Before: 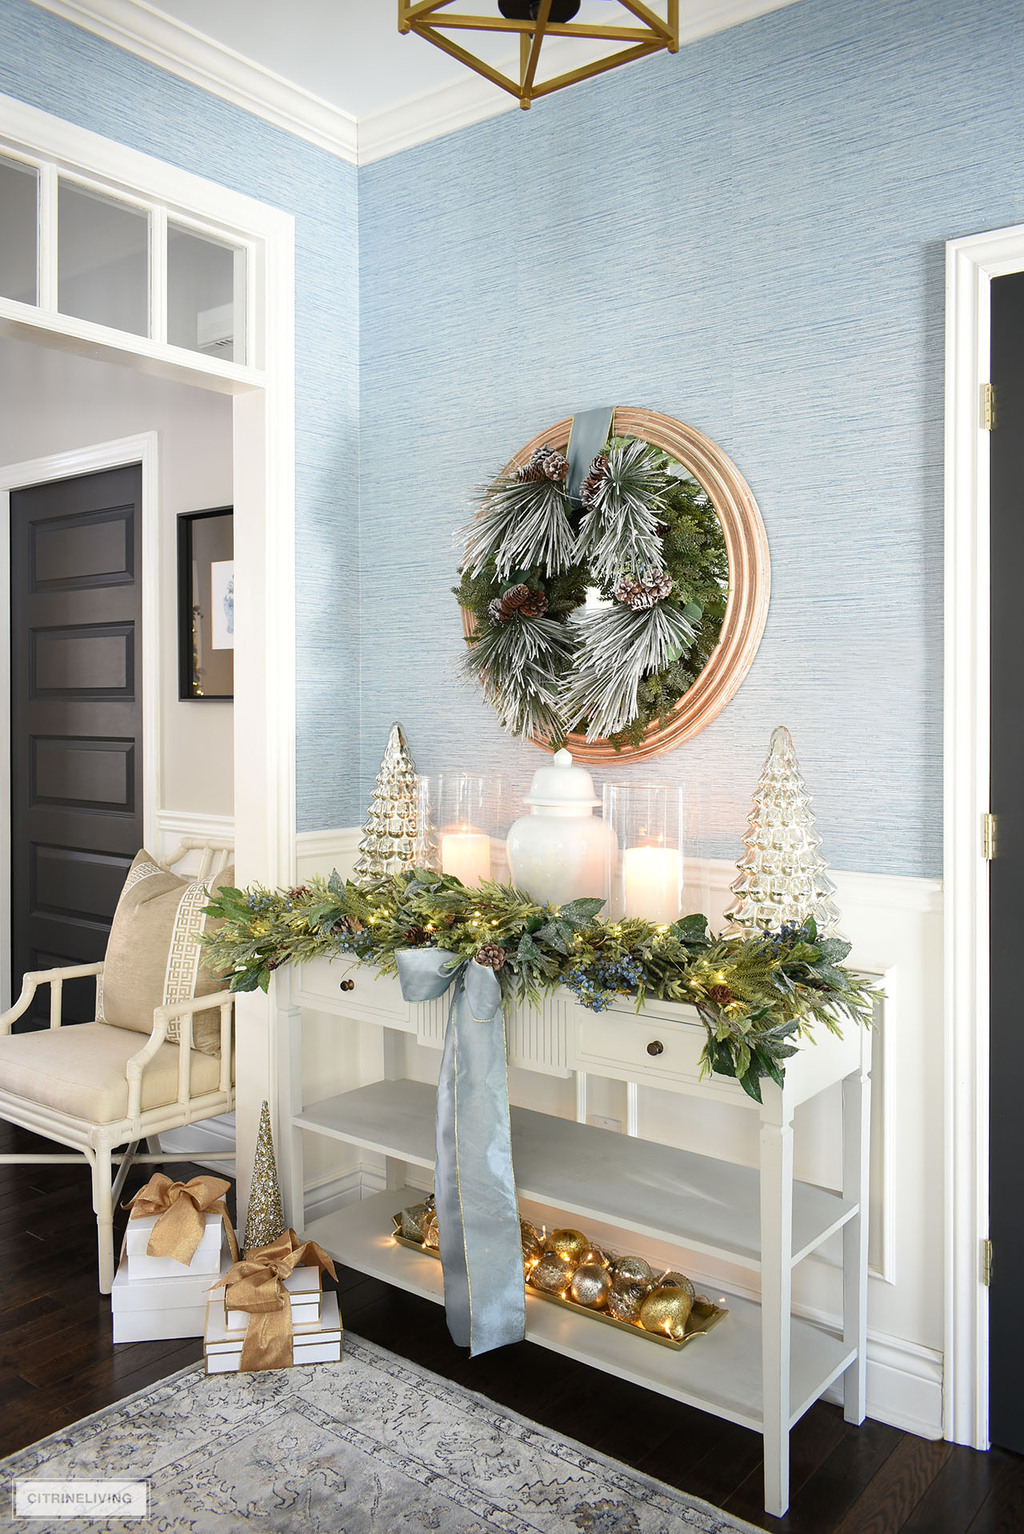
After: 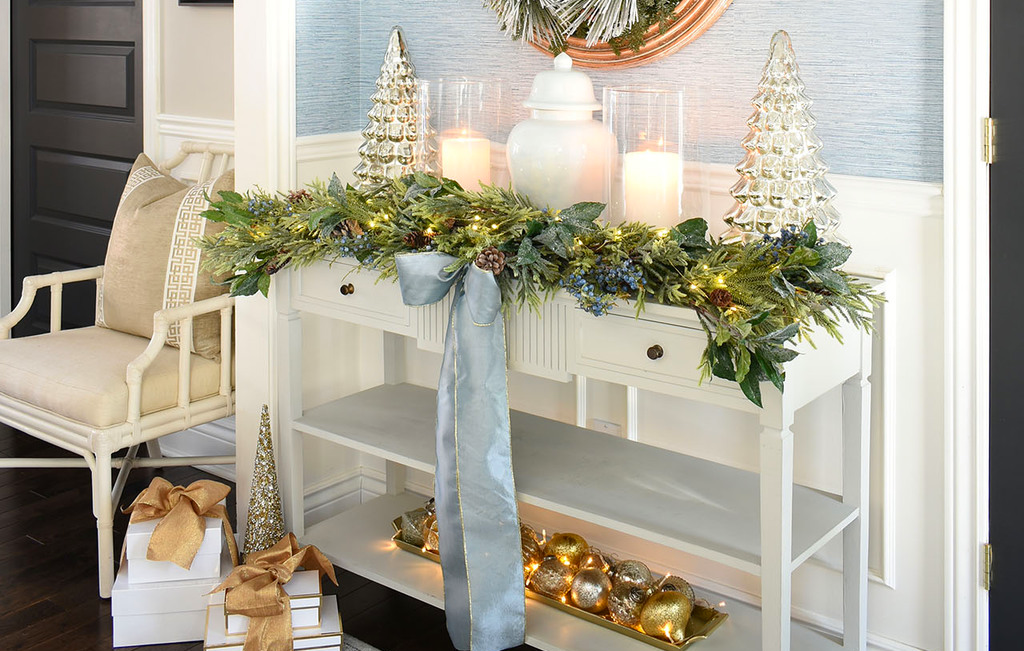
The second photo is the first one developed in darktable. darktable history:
crop: top 45.392%, bottom 12.108%
contrast brightness saturation: contrast 0.044, saturation 0.152
